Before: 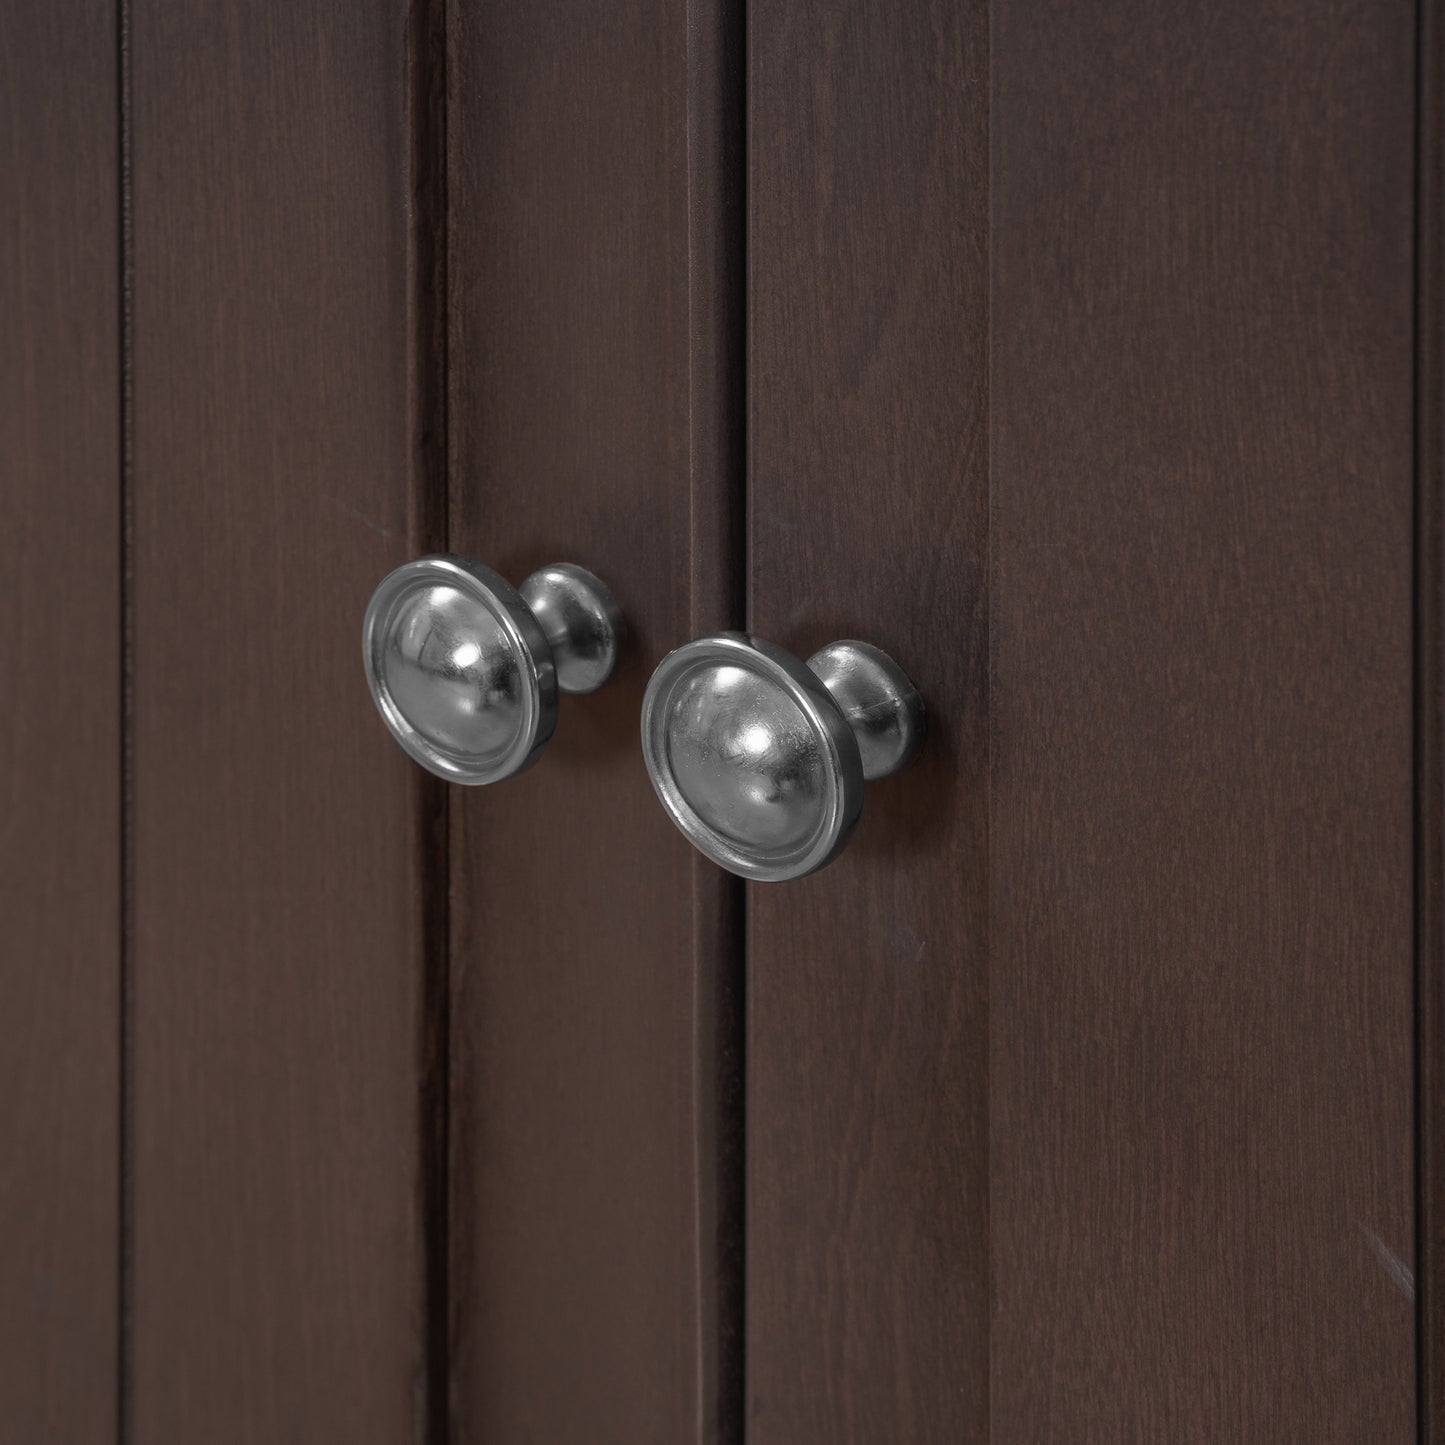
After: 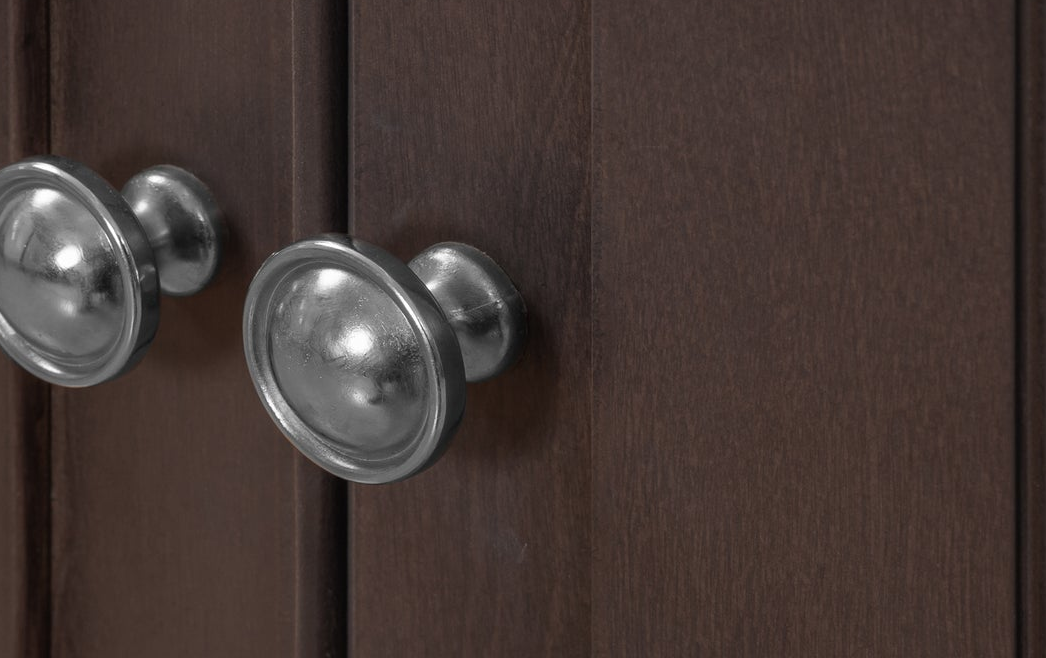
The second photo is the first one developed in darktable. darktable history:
crop and rotate: left 27.575%, top 27.546%, bottom 26.85%
